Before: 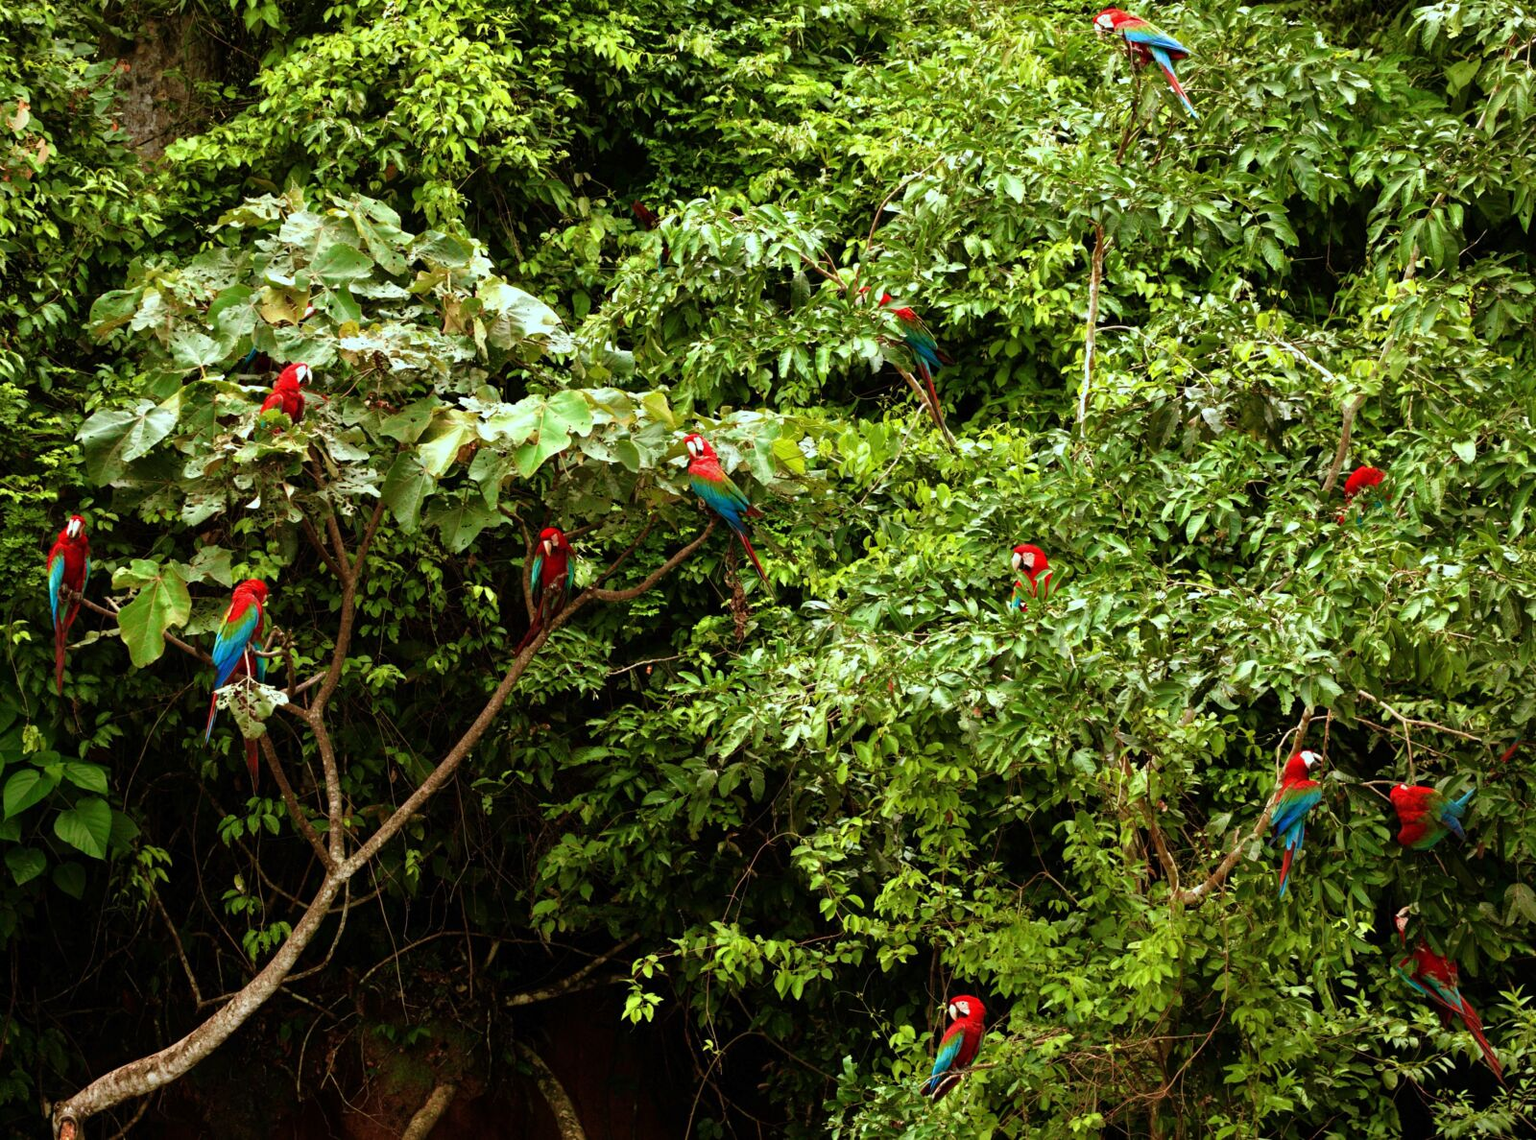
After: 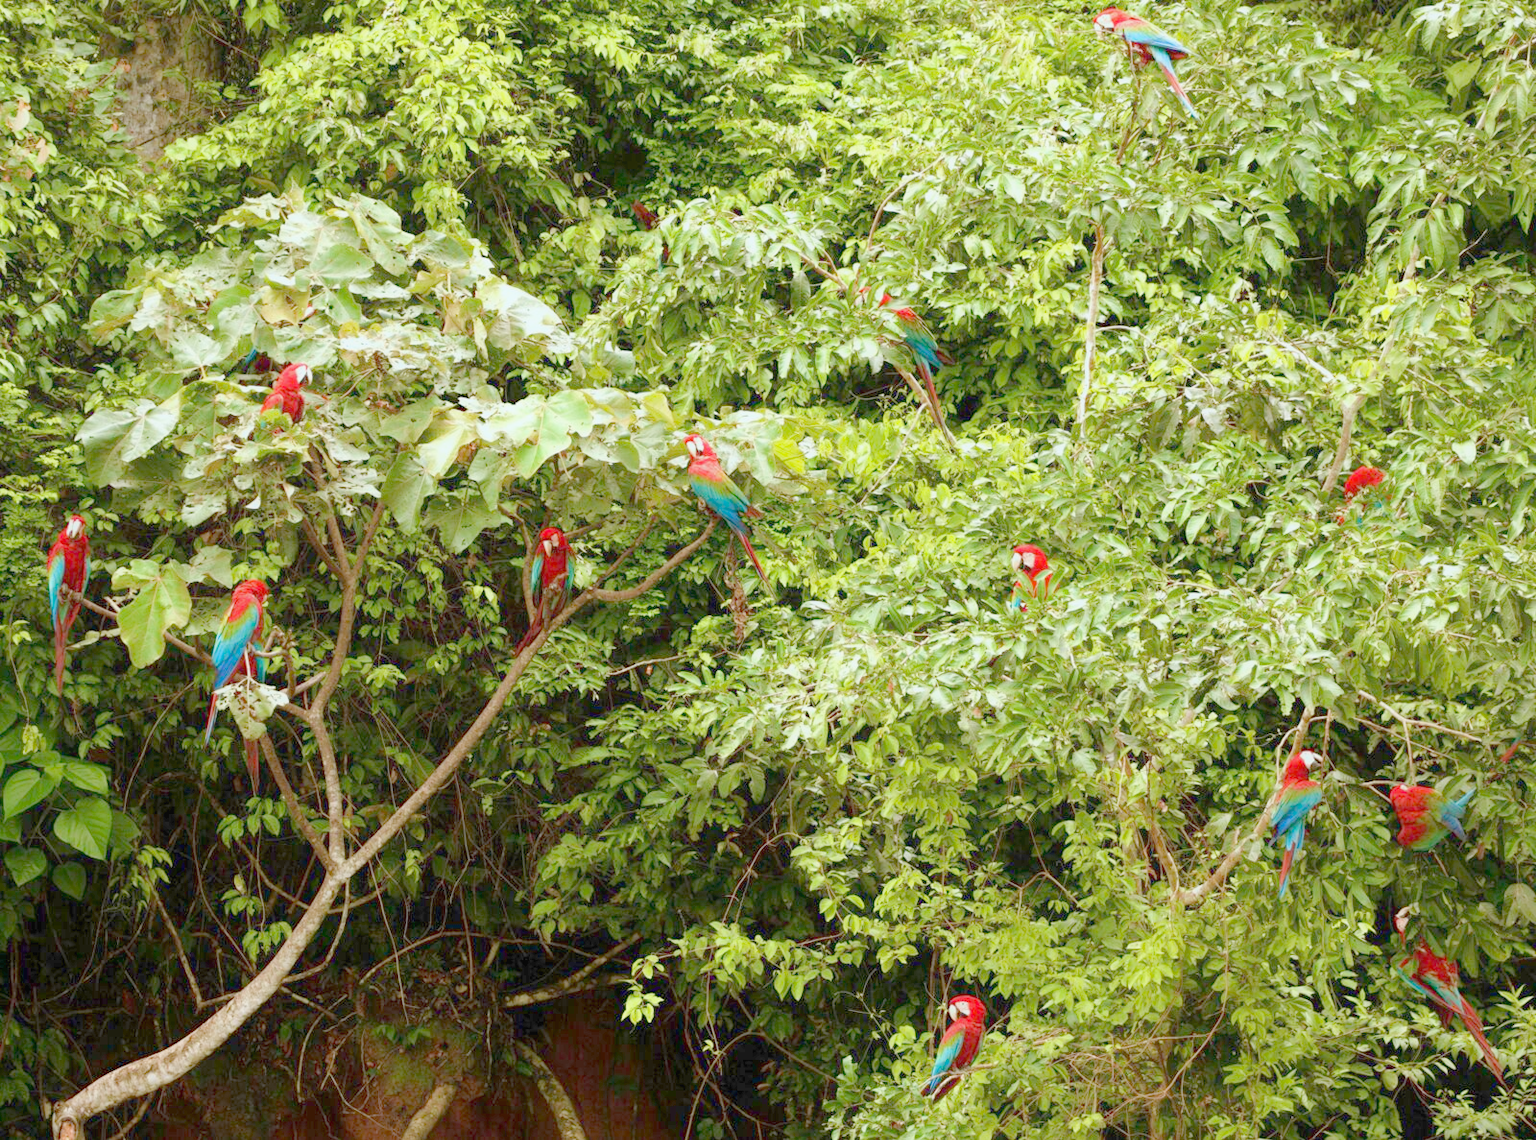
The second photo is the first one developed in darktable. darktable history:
contrast equalizer: octaves 7, y [[0.5, 0.542, 0.583, 0.625, 0.667, 0.708], [0.5 ×6], [0.5 ×6], [0 ×6], [0 ×6]], mix -0.305
